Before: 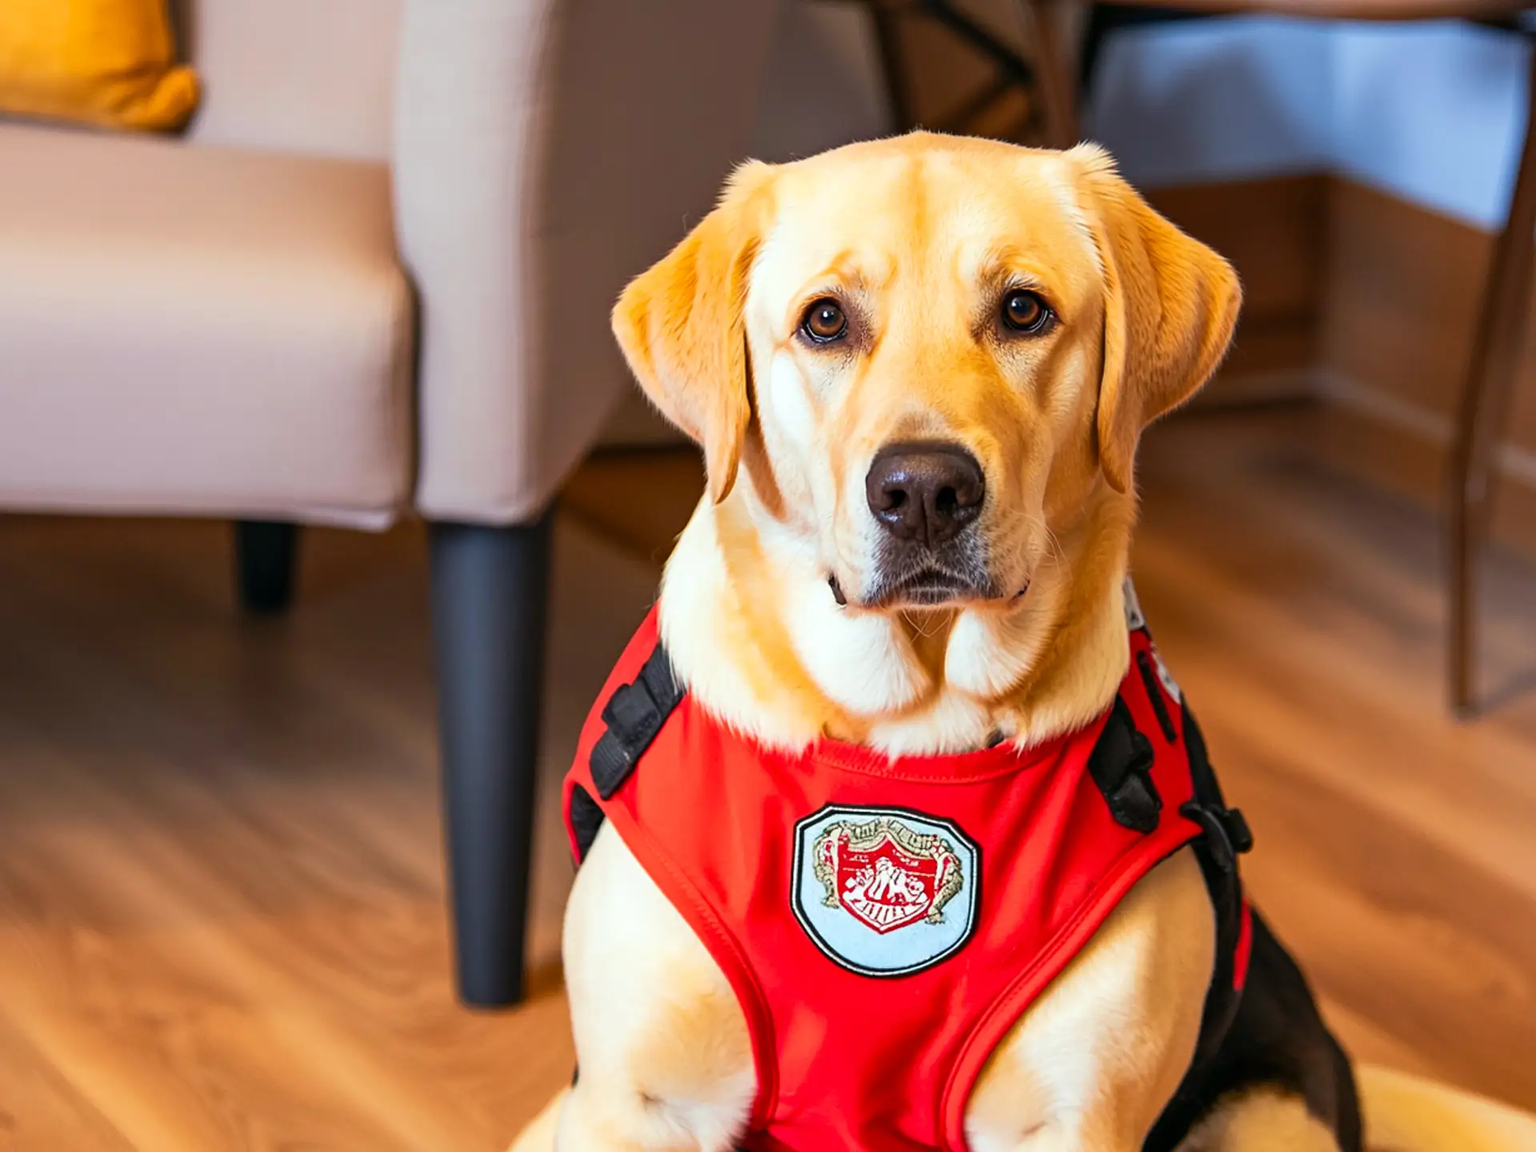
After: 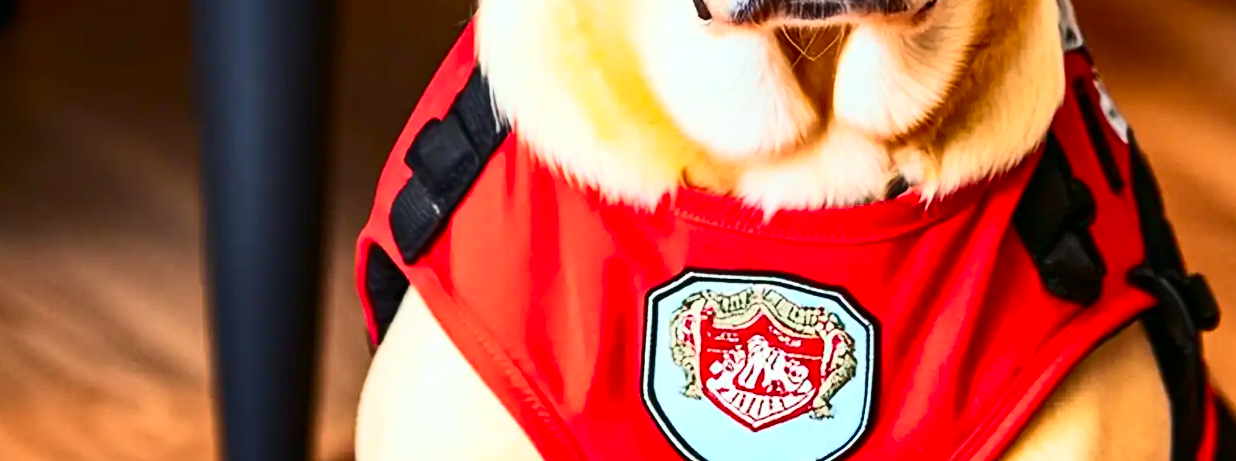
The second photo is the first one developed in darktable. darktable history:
crop: left 18.091%, top 51.13%, right 17.525%, bottom 16.85%
contrast brightness saturation: contrast 0.4, brightness 0.05, saturation 0.25
